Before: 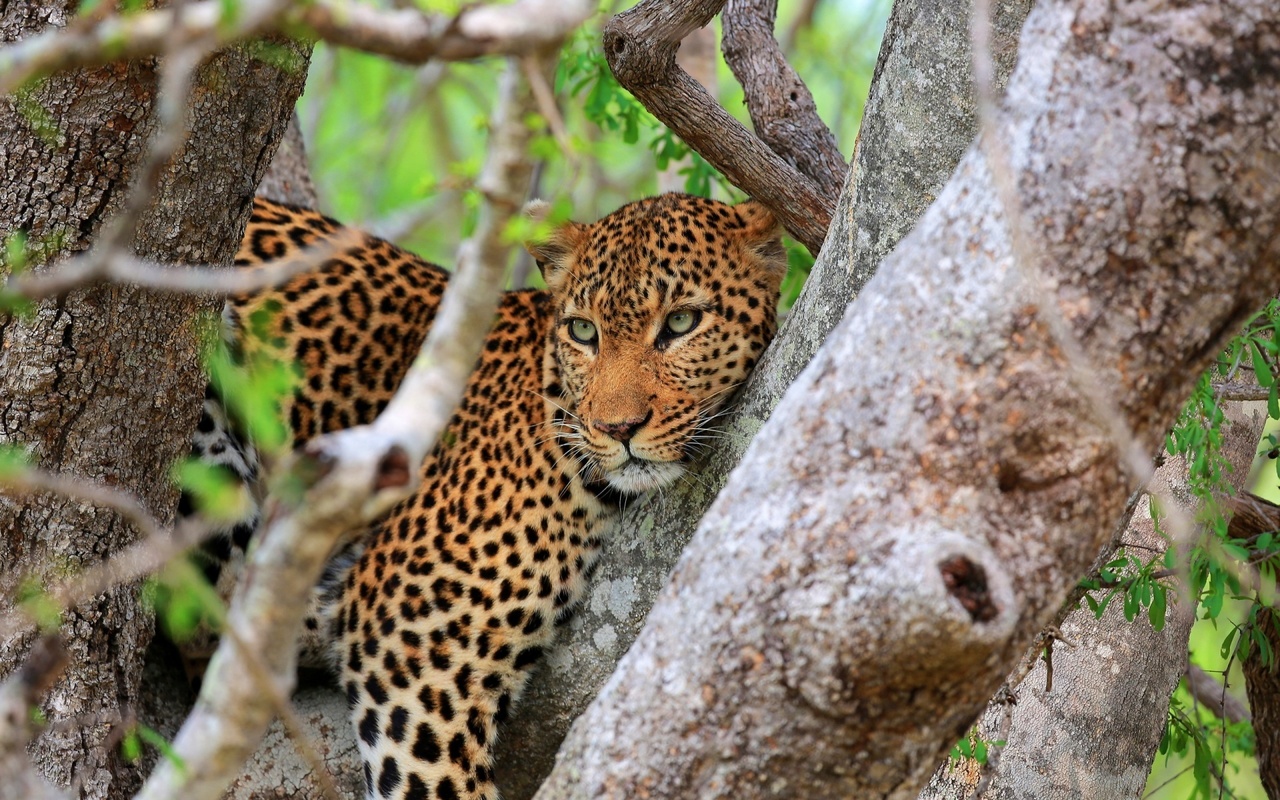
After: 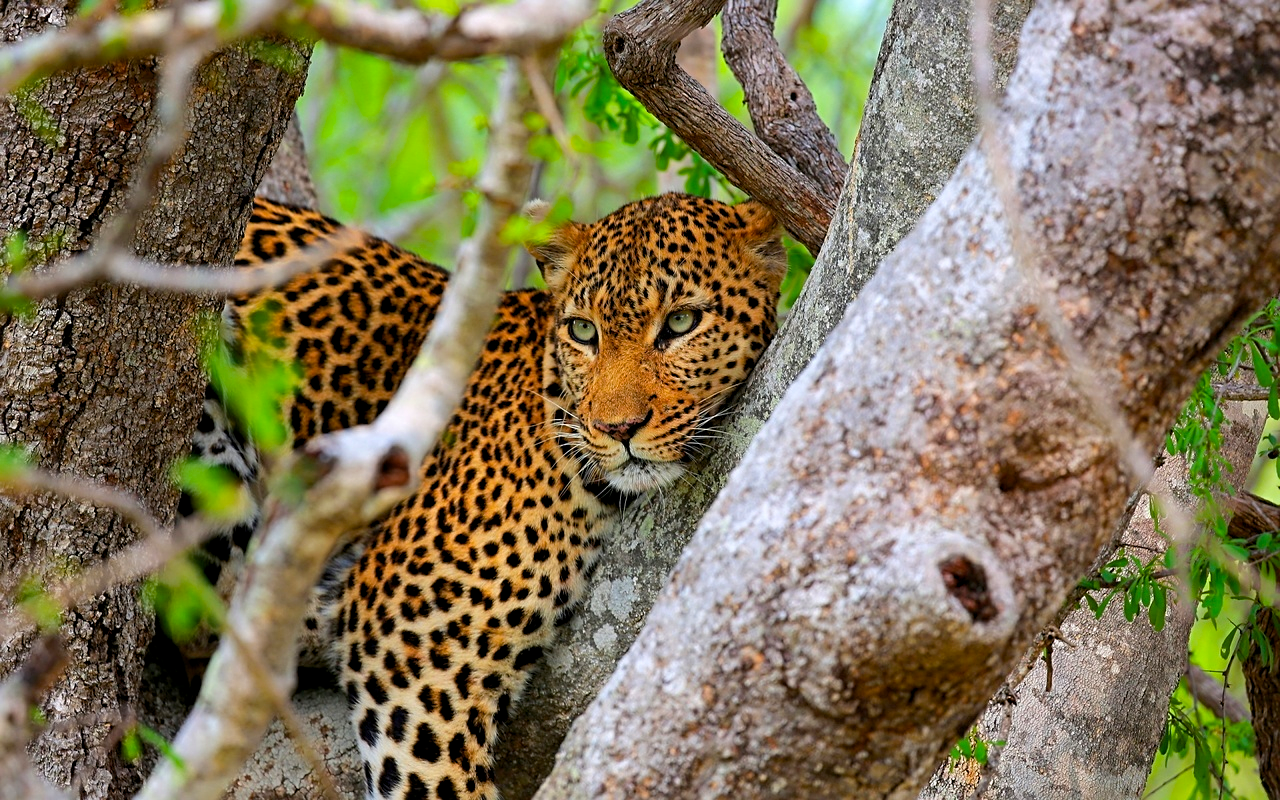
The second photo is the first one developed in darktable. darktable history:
sharpen: radius 2.507, amount 0.334
color balance rgb: shadows lift › hue 84.67°, global offset › luminance -0.295%, global offset › hue 260.36°, linear chroma grading › global chroma 3.215%, perceptual saturation grading › global saturation 25.822%
